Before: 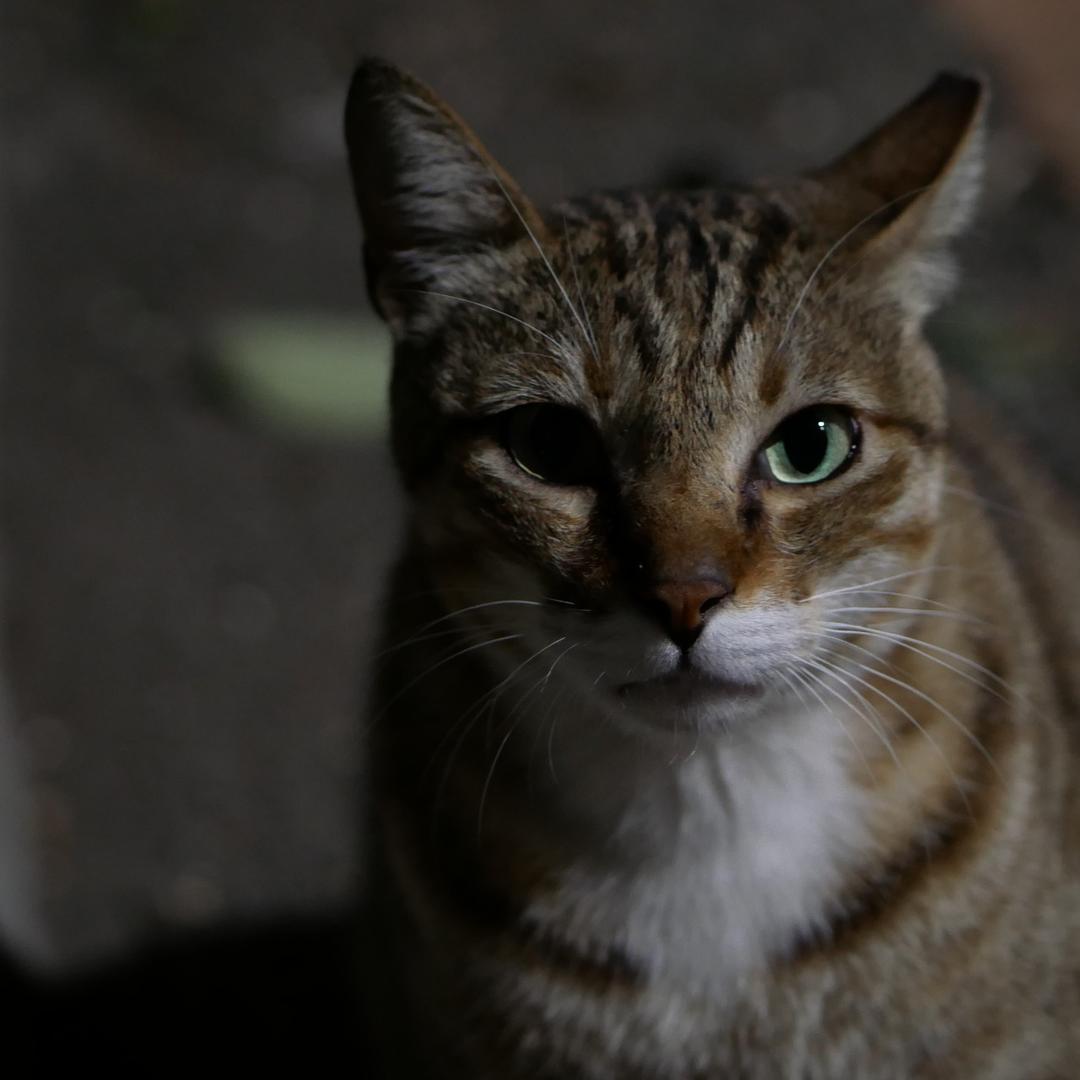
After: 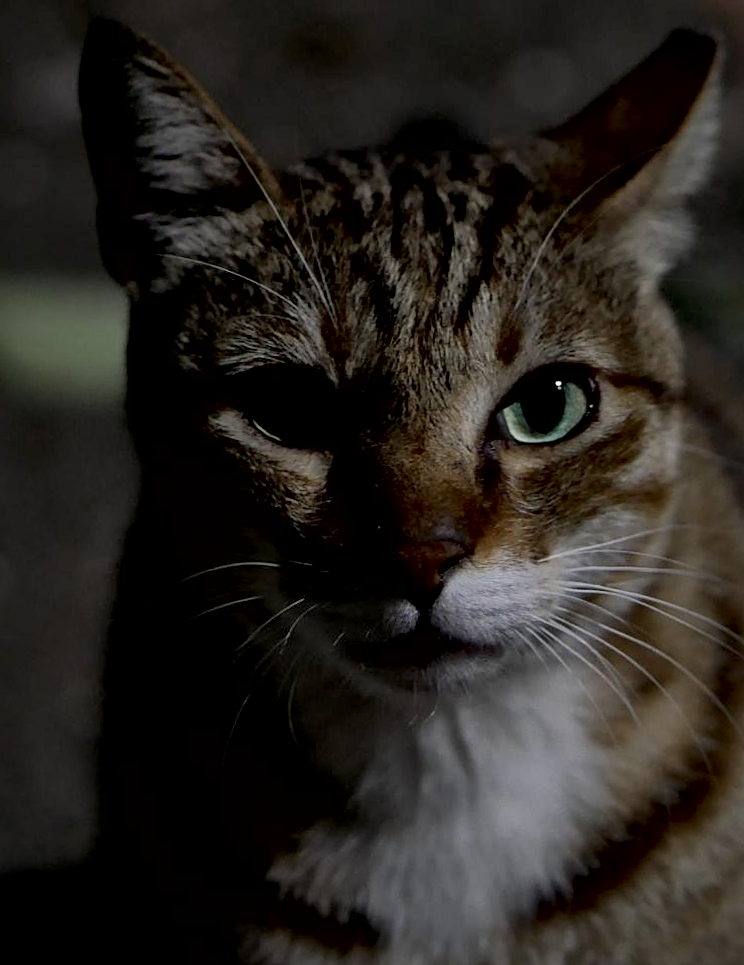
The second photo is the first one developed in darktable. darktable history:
sharpen: on, module defaults
crop and rotate: left 24.034%, top 2.838%, right 6.406%, bottom 6.299%
local contrast: mode bilateral grid, contrast 25, coarseness 60, detail 151%, midtone range 0.2
rotate and perspective: rotation -0.45°, automatic cropping original format, crop left 0.008, crop right 0.992, crop top 0.012, crop bottom 0.988
exposure: black level correction 0.009, exposure -0.637 EV, compensate highlight preservation false
